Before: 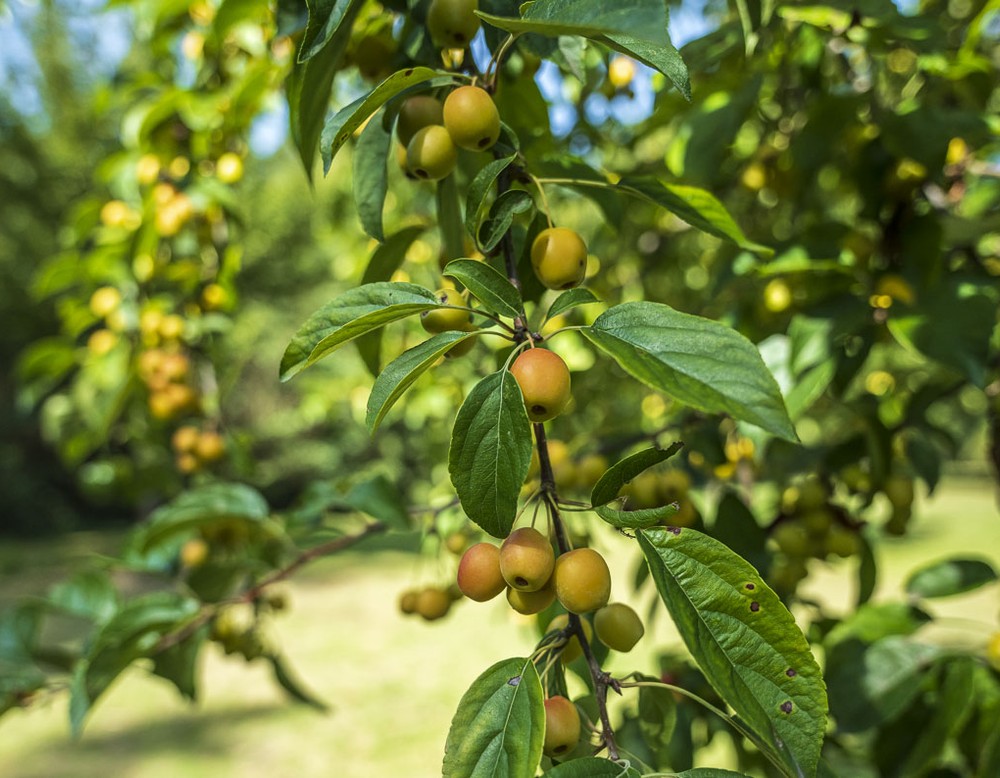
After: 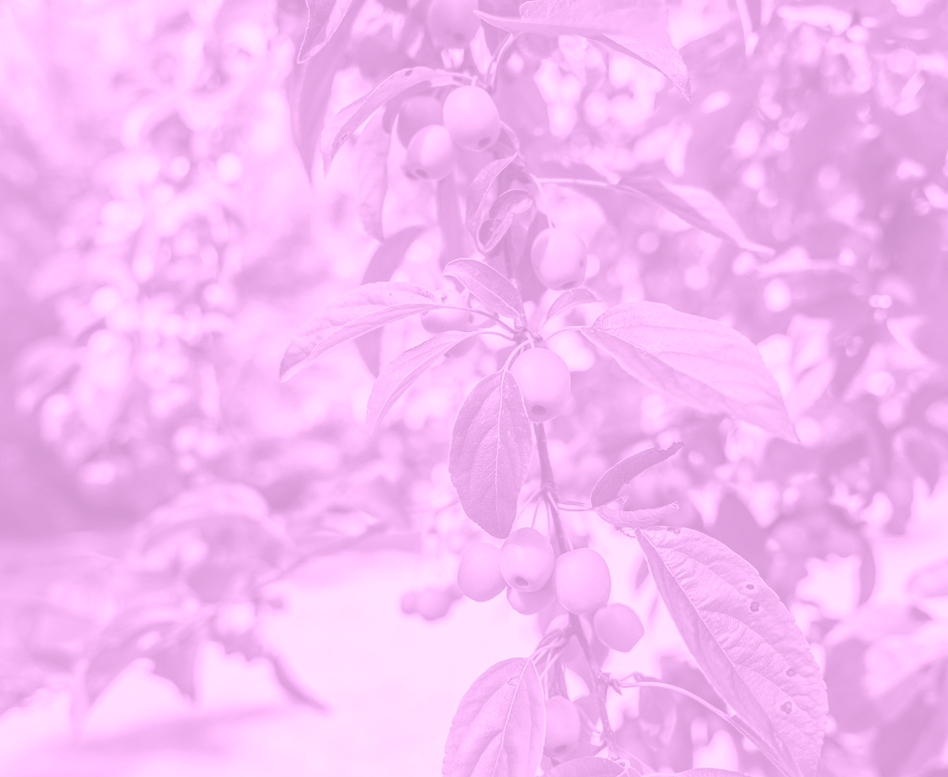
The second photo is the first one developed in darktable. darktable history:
crop and rotate: right 5.167%
shadows and highlights: shadows color adjustment 97.66%, soften with gaussian
exposure: compensate highlight preservation false
colorize: hue 331.2°, saturation 75%, source mix 30.28%, lightness 70.52%, version 1
